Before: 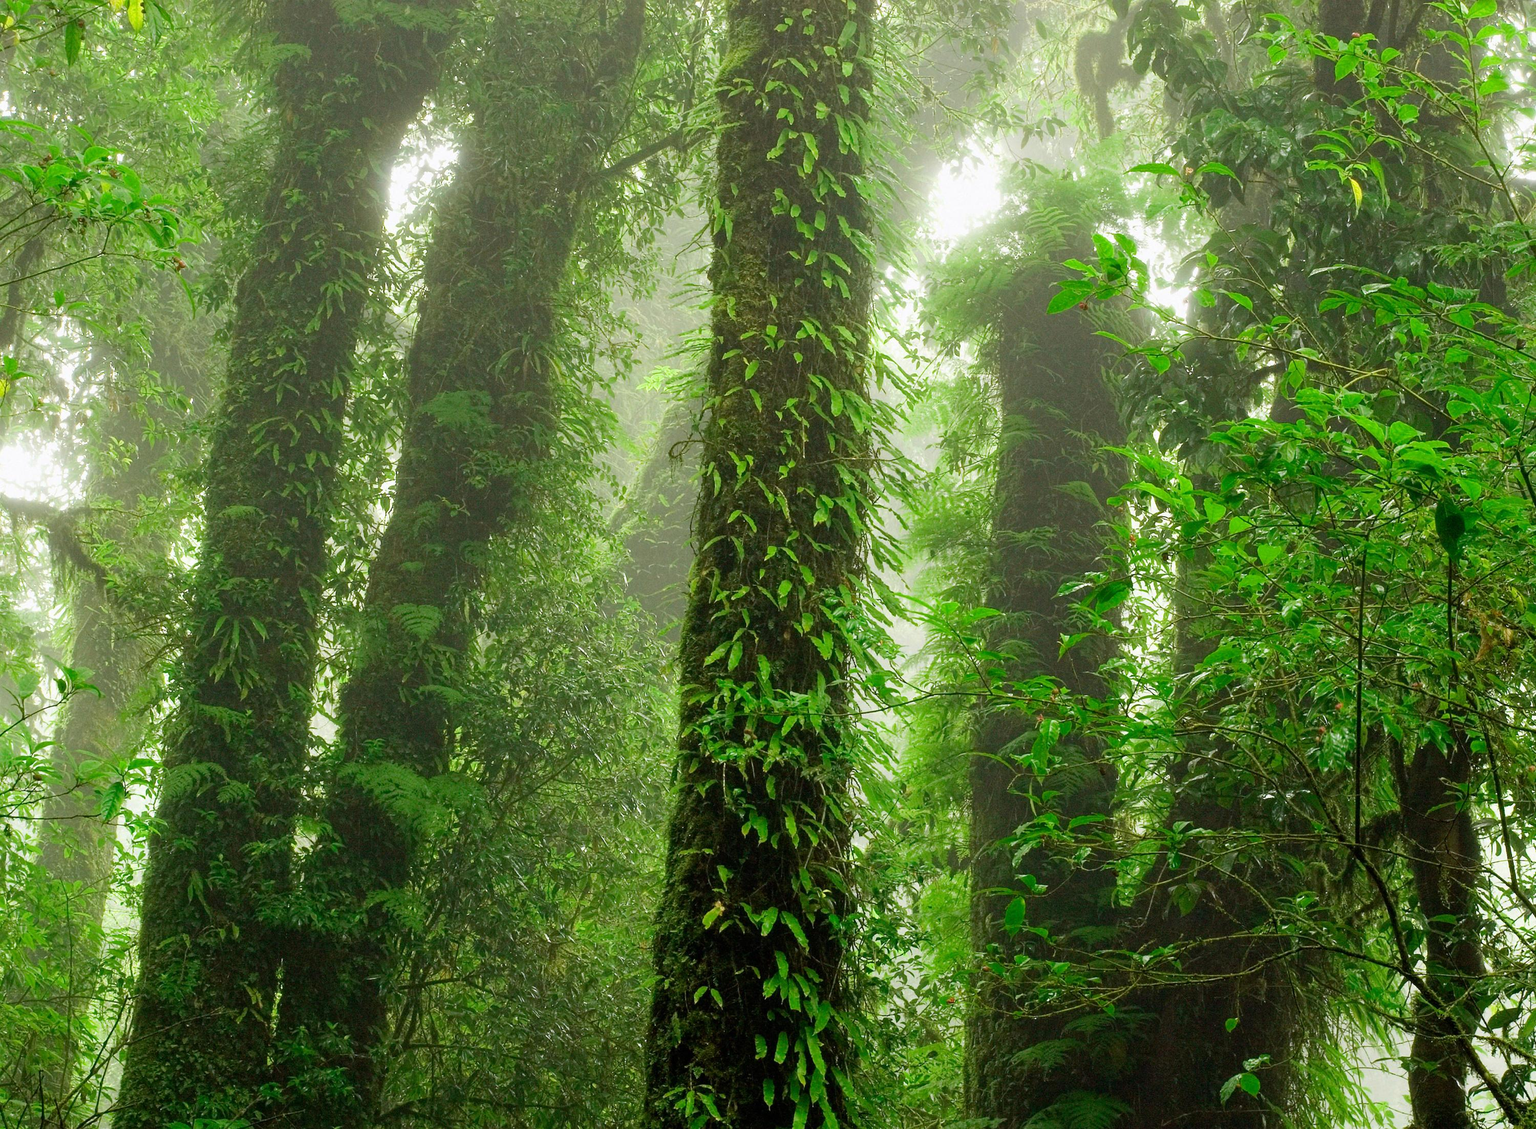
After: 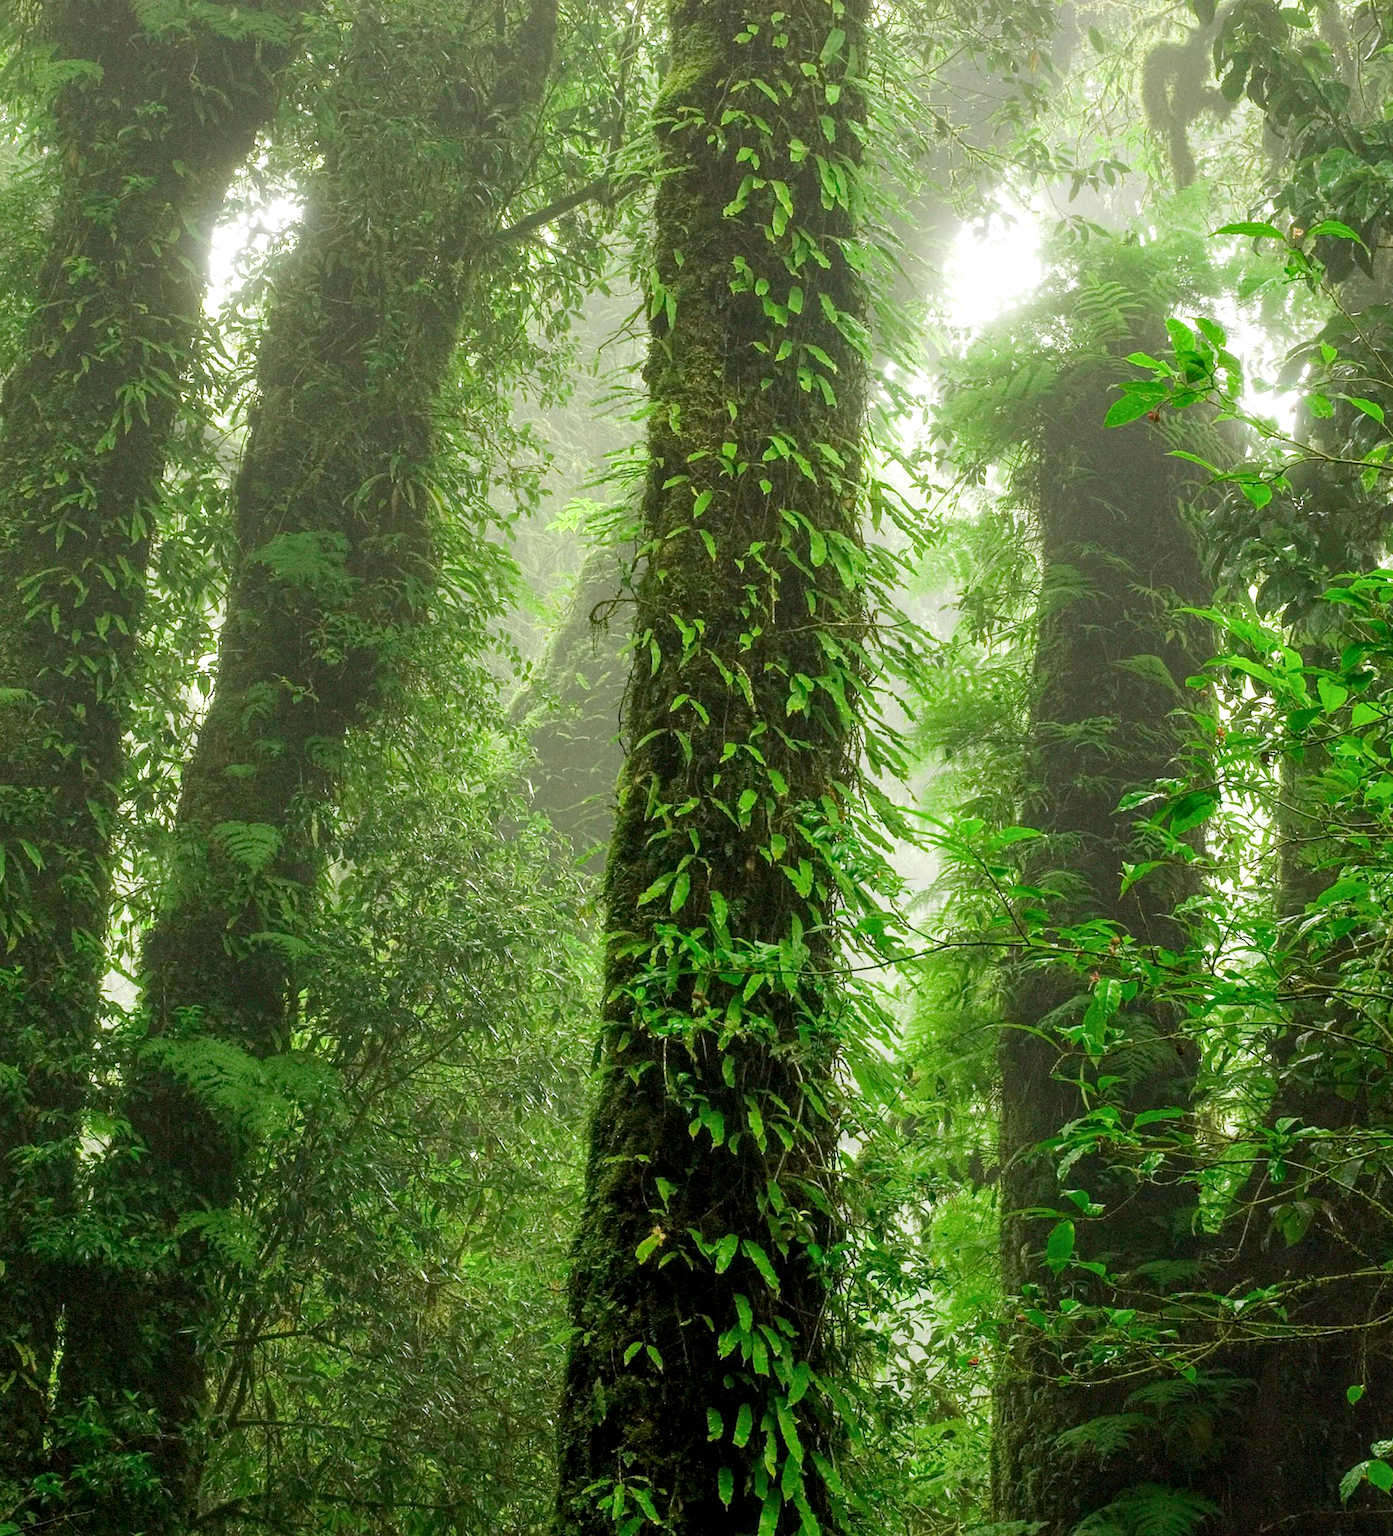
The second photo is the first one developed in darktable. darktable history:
crop and rotate: left 15.399%, right 17.92%
local contrast: on, module defaults
